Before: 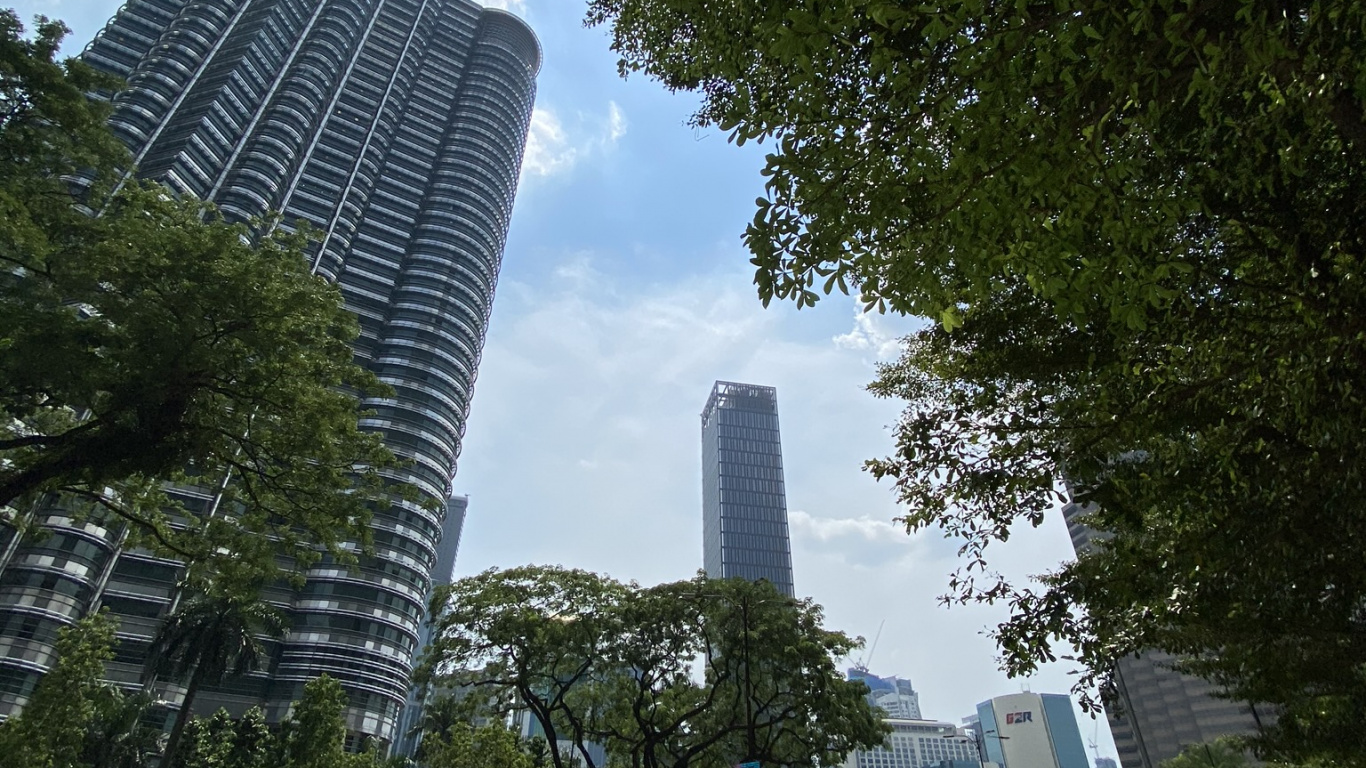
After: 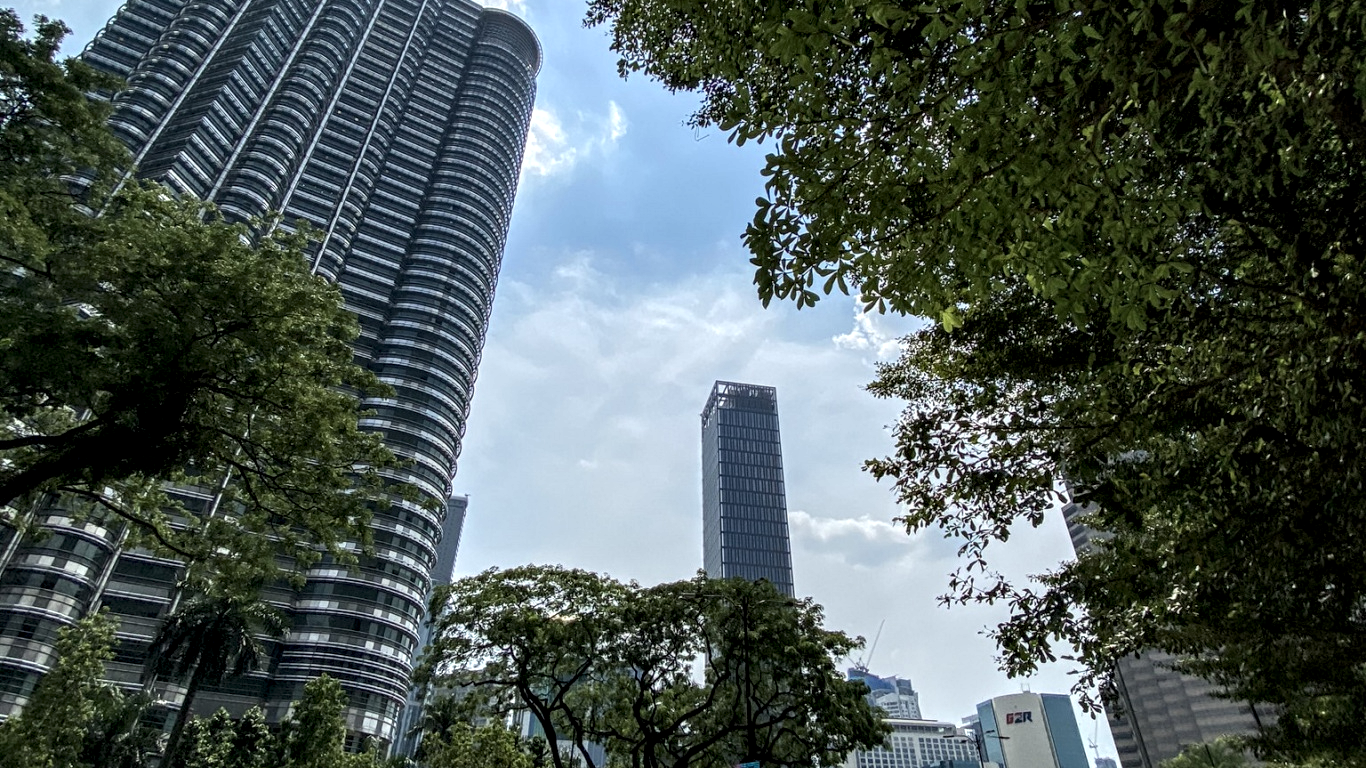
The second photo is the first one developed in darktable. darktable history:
local contrast: highlights 22%, shadows 71%, detail 170%
